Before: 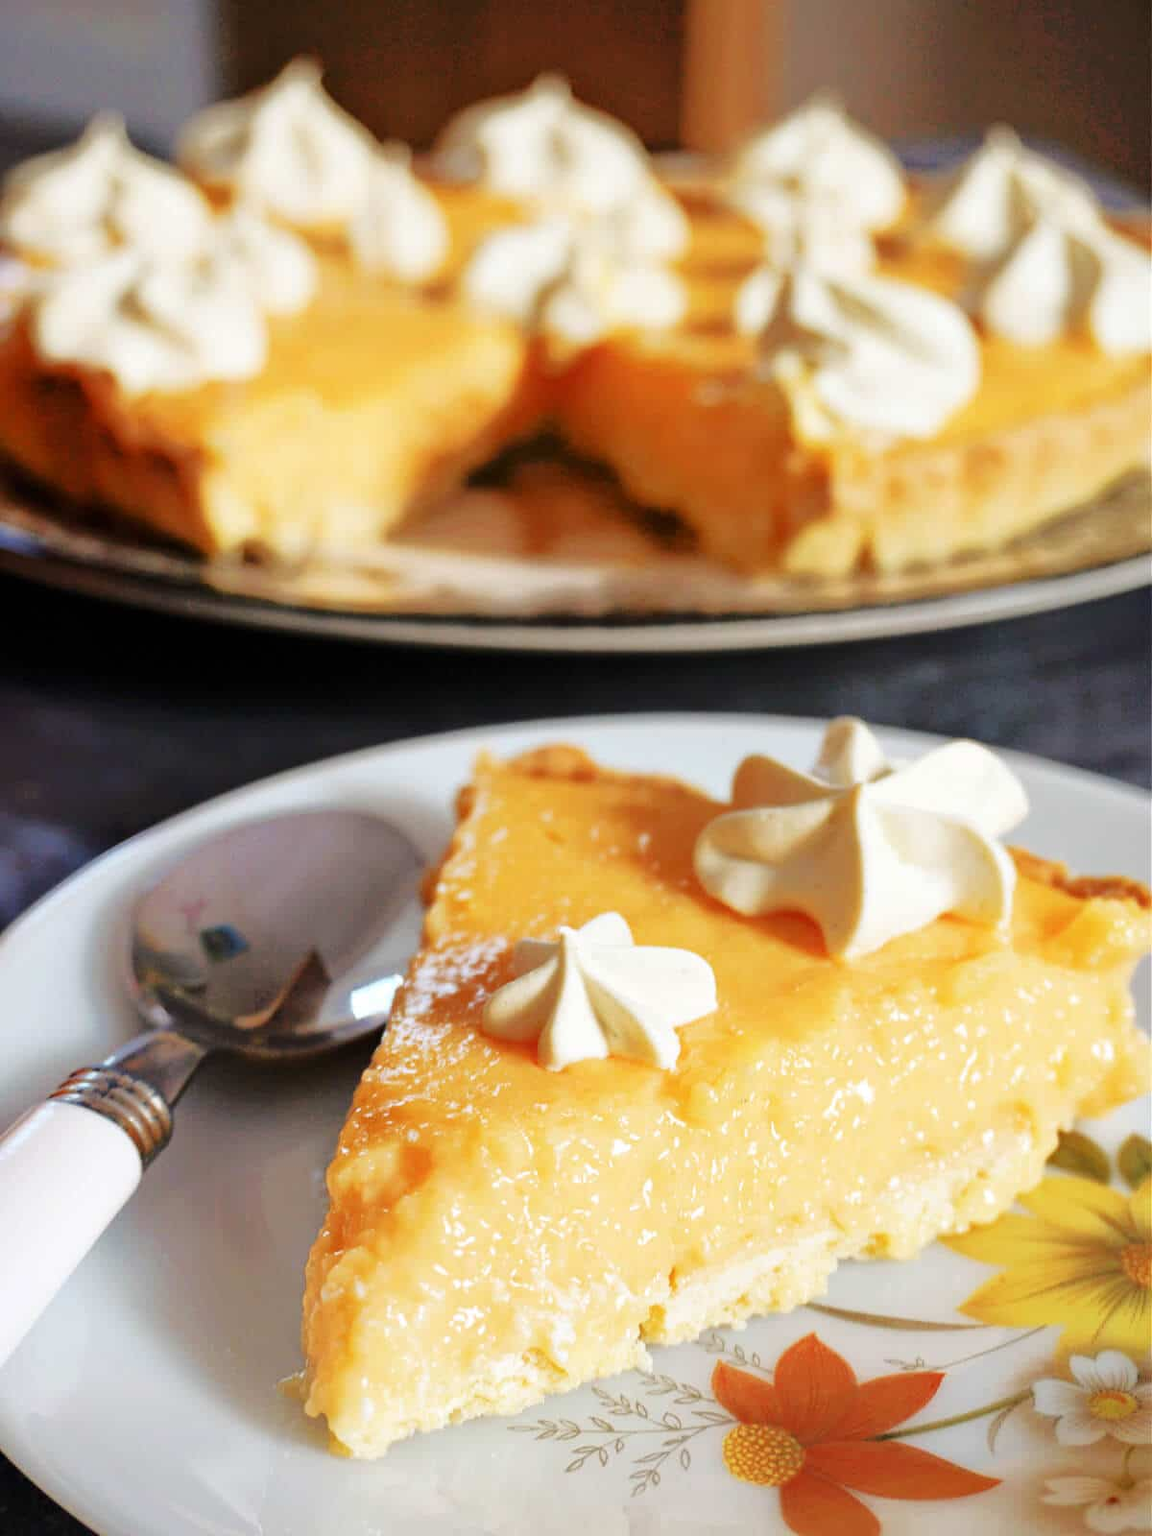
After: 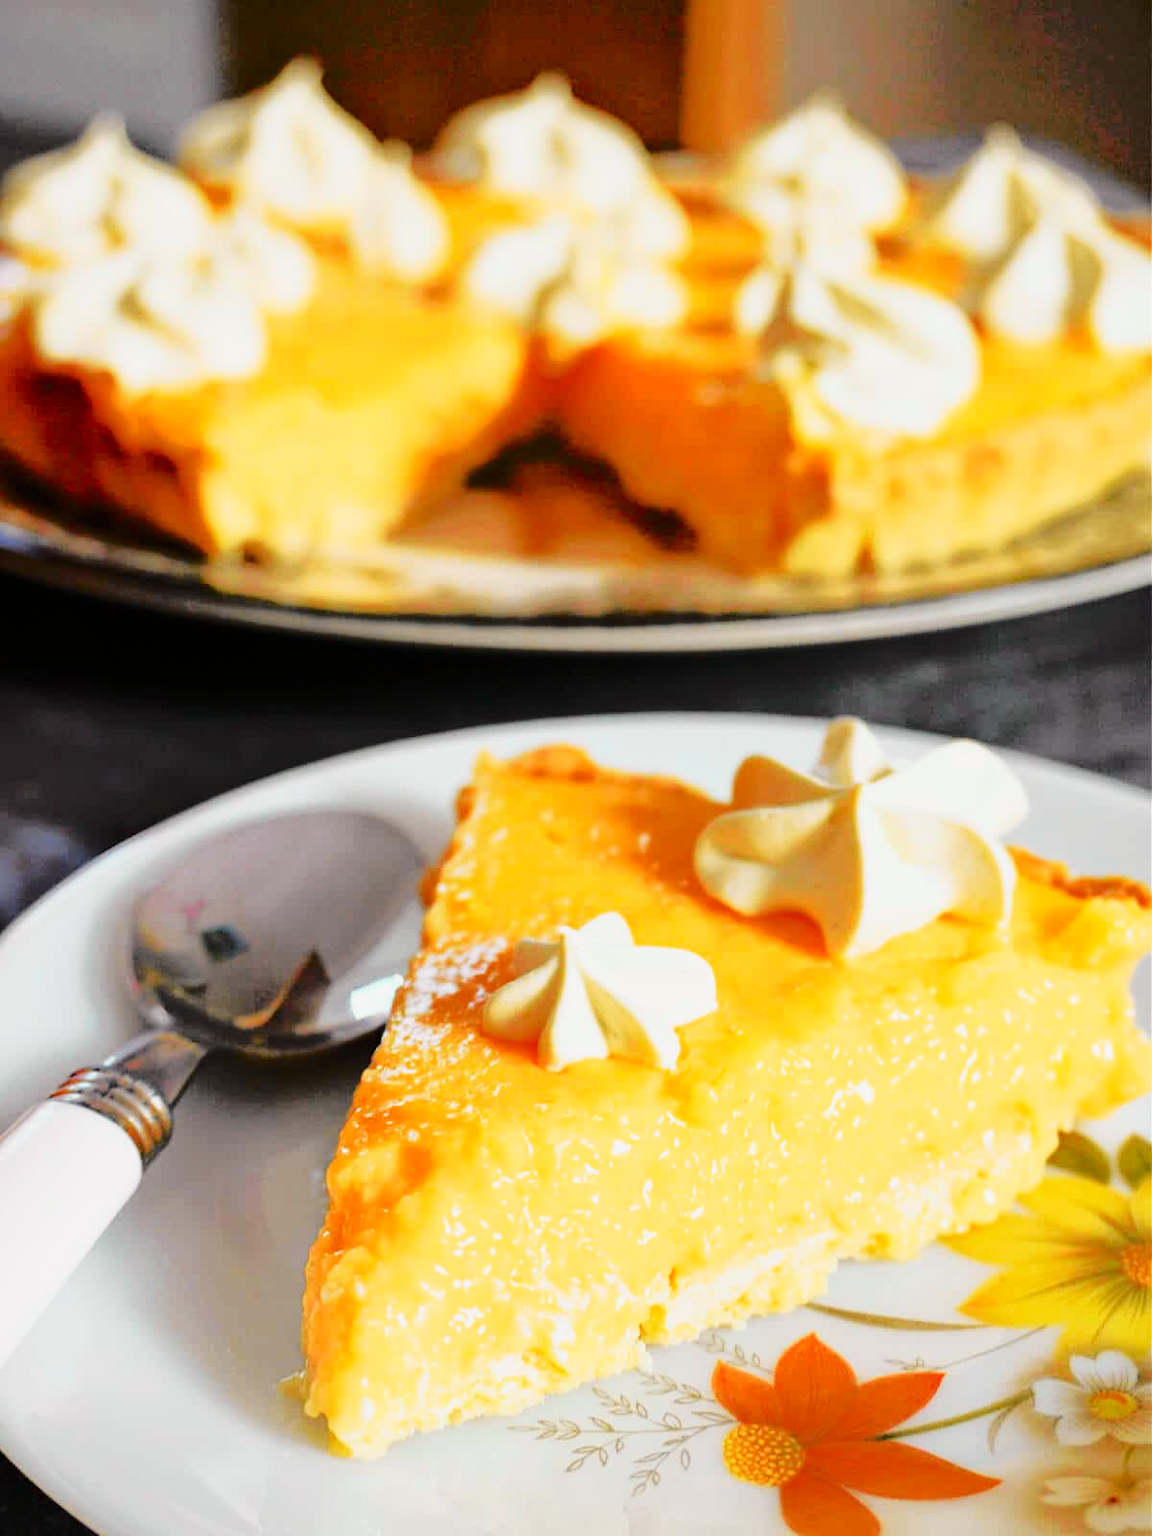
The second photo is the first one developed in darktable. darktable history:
tone curve: curves: ch0 [(0, 0) (0.168, 0.142) (0.359, 0.44) (0.469, 0.544) (0.634, 0.722) (0.858, 0.903) (1, 0.968)]; ch1 [(0, 0) (0.437, 0.453) (0.472, 0.47) (0.502, 0.502) (0.54, 0.534) (0.57, 0.592) (0.618, 0.66) (0.699, 0.749) (0.859, 0.919) (1, 1)]; ch2 [(0, 0) (0.33, 0.301) (0.421, 0.443) (0.476, 0.498) (0.505, 0.503) (0.547, 0.557) (0.586, 0.634) (0.608, 0.676) (1, 1)], color space Lab, independent channels, preserve colors none
